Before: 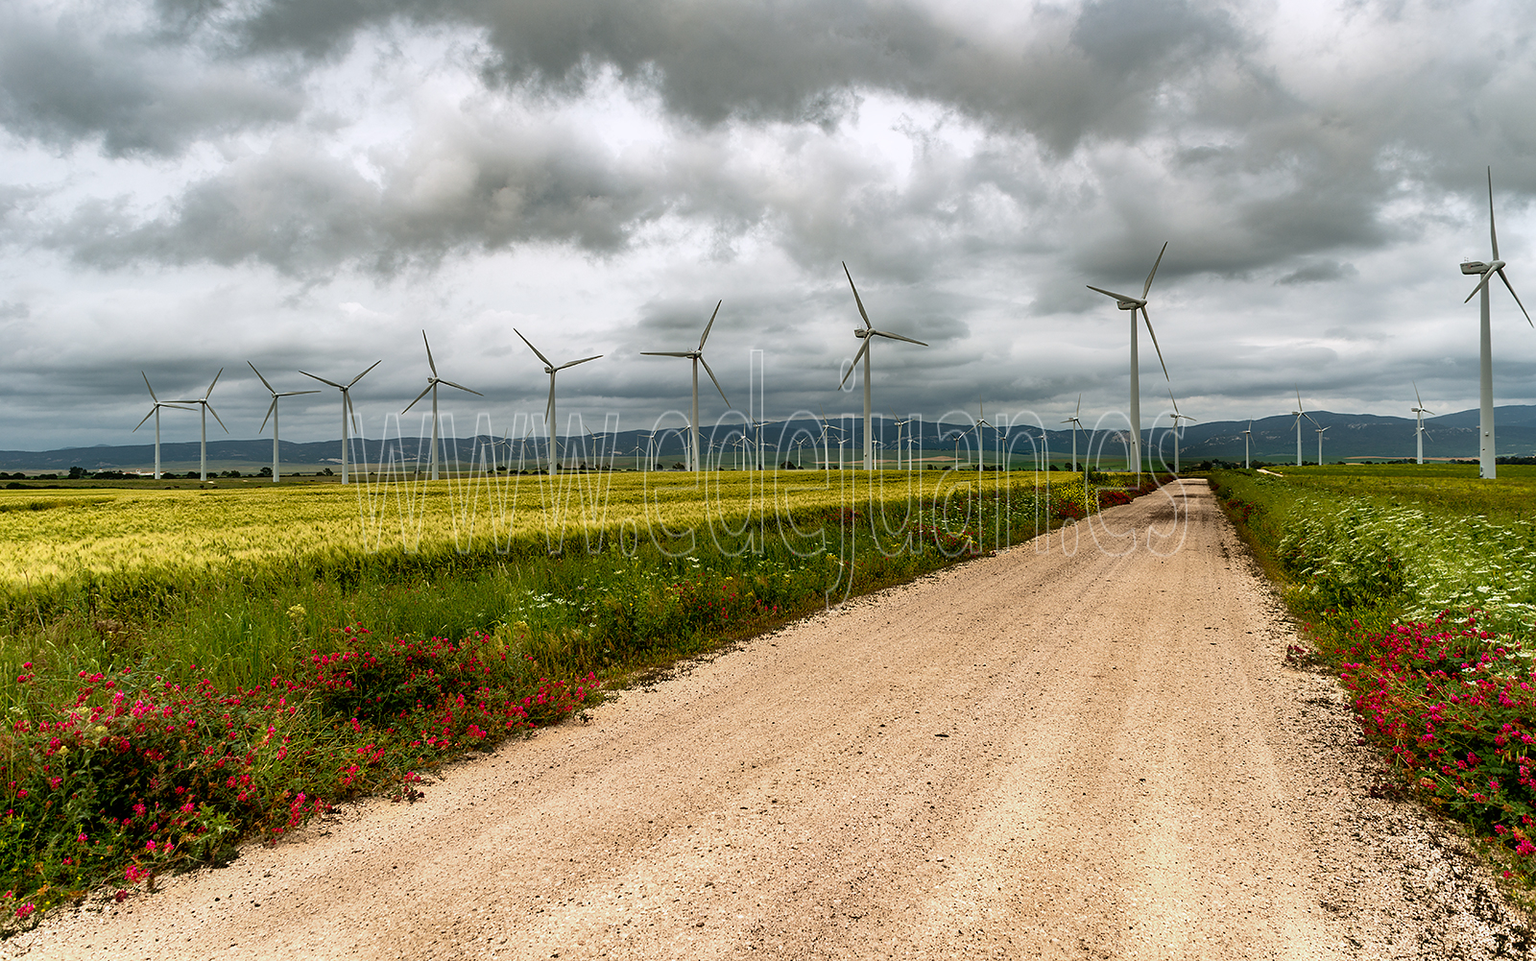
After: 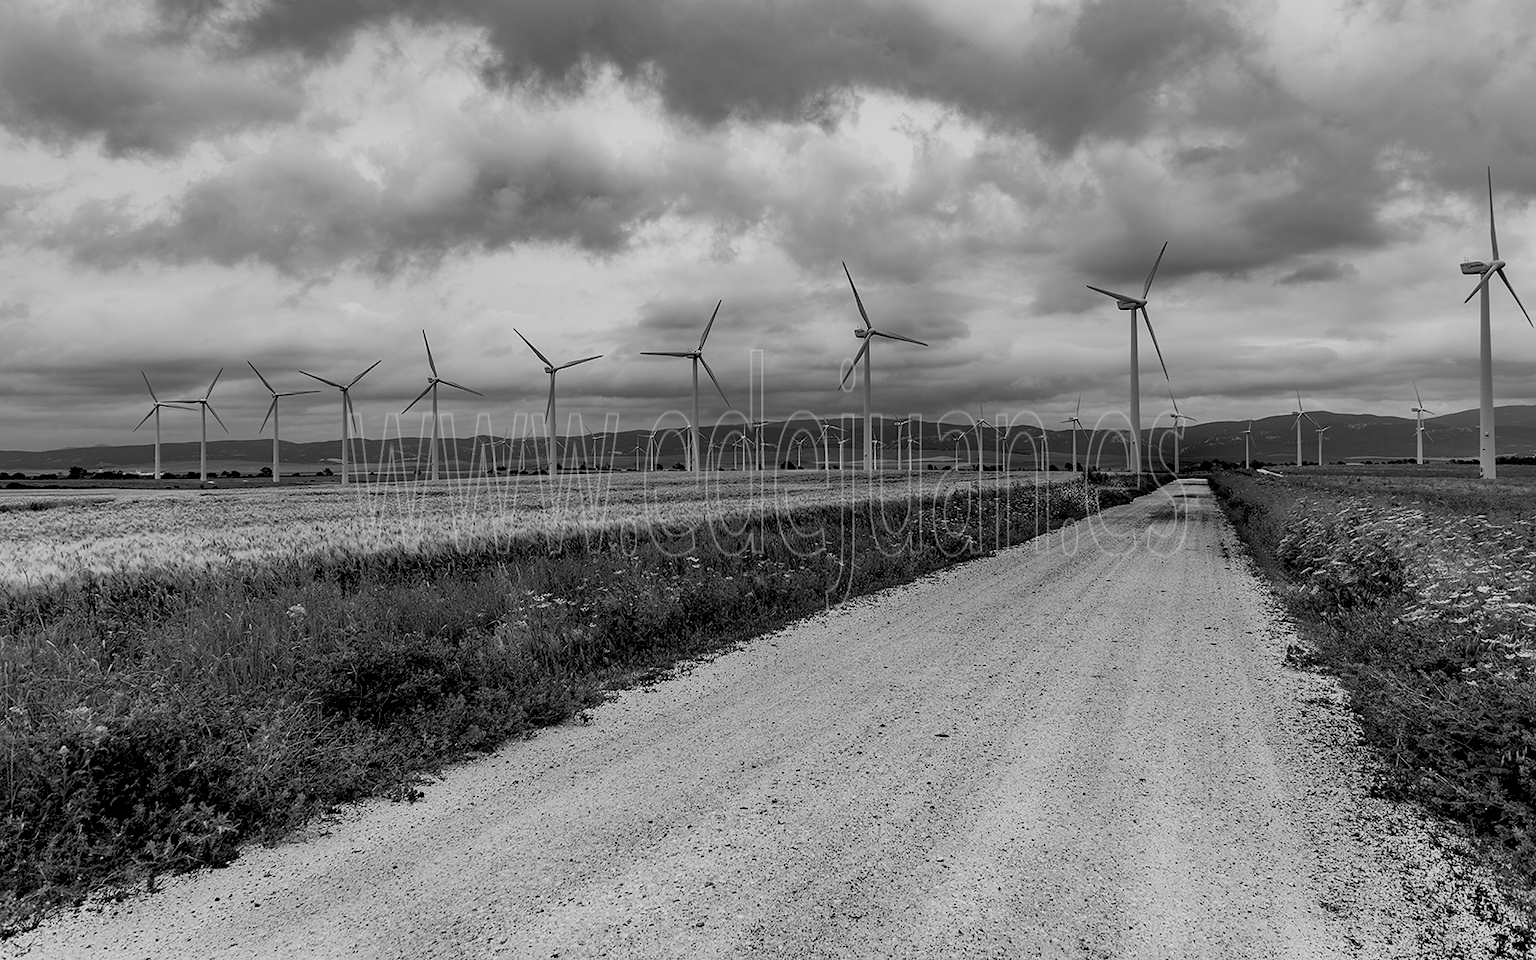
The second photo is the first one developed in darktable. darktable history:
exposure: black level correction 0.011, exposure -0.478 EV, compensate highlight preservation false
monochrome: a 32, b 64, size 2.3
